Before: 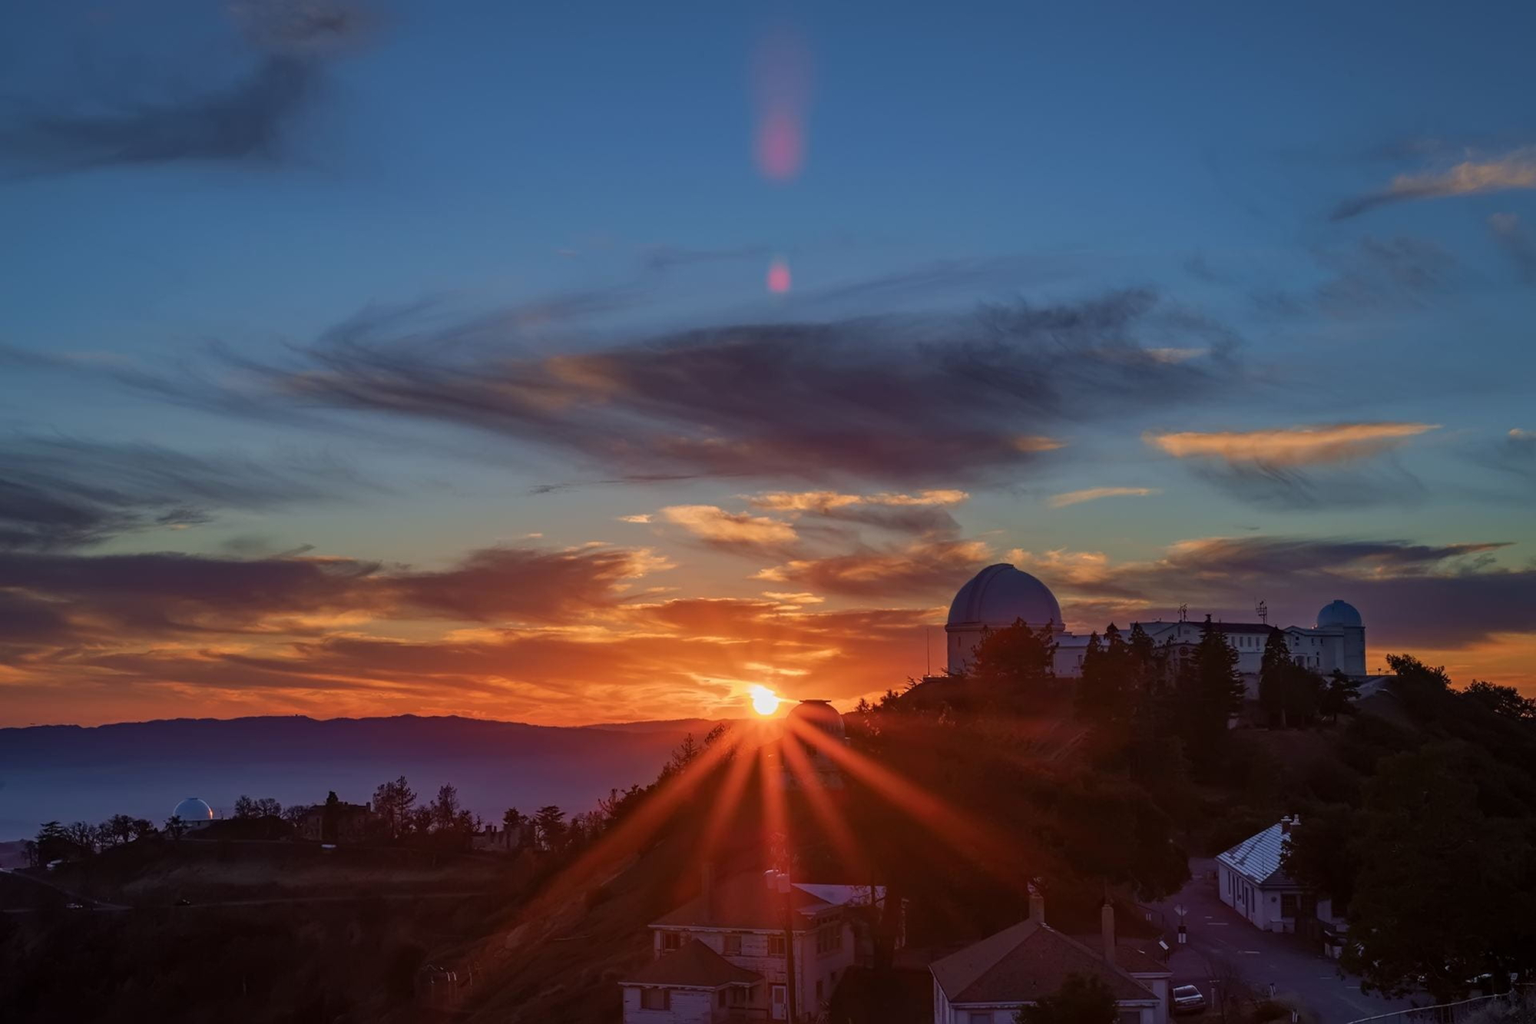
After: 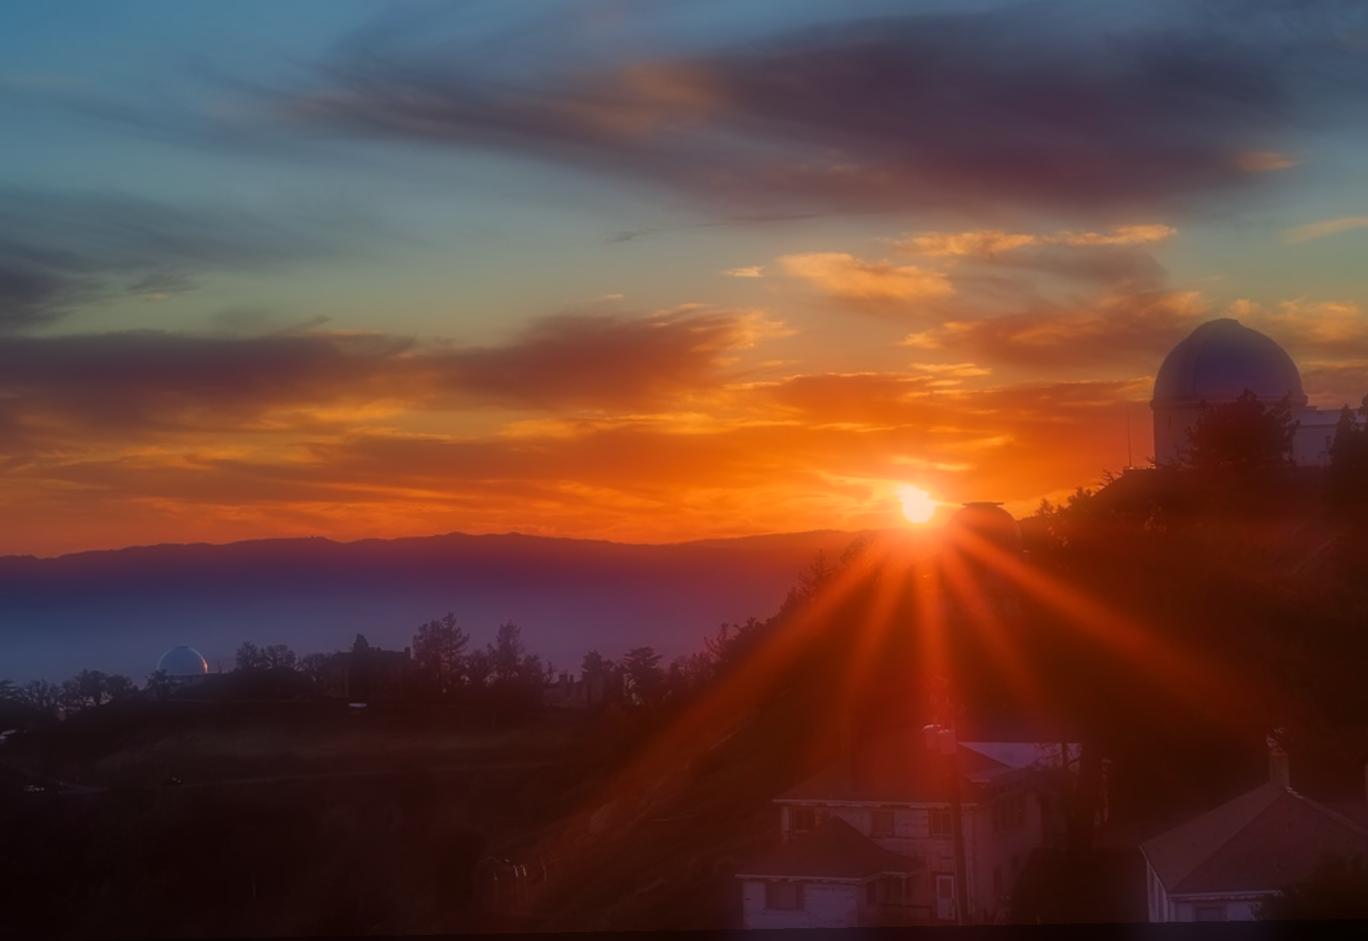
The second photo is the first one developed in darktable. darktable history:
white balance: red 1.029, blue 0.92
color balance: output saturation 110%
rotate and perspective: rotation -2.22°, lens shift (horizontal) -0.022, automatic cropping off
color balance rgb: global vibrance 20%
soften: on, module defaults
crop and rotate: angle -0.82°, left 3.85%, top 31.828%, right 27.992%
